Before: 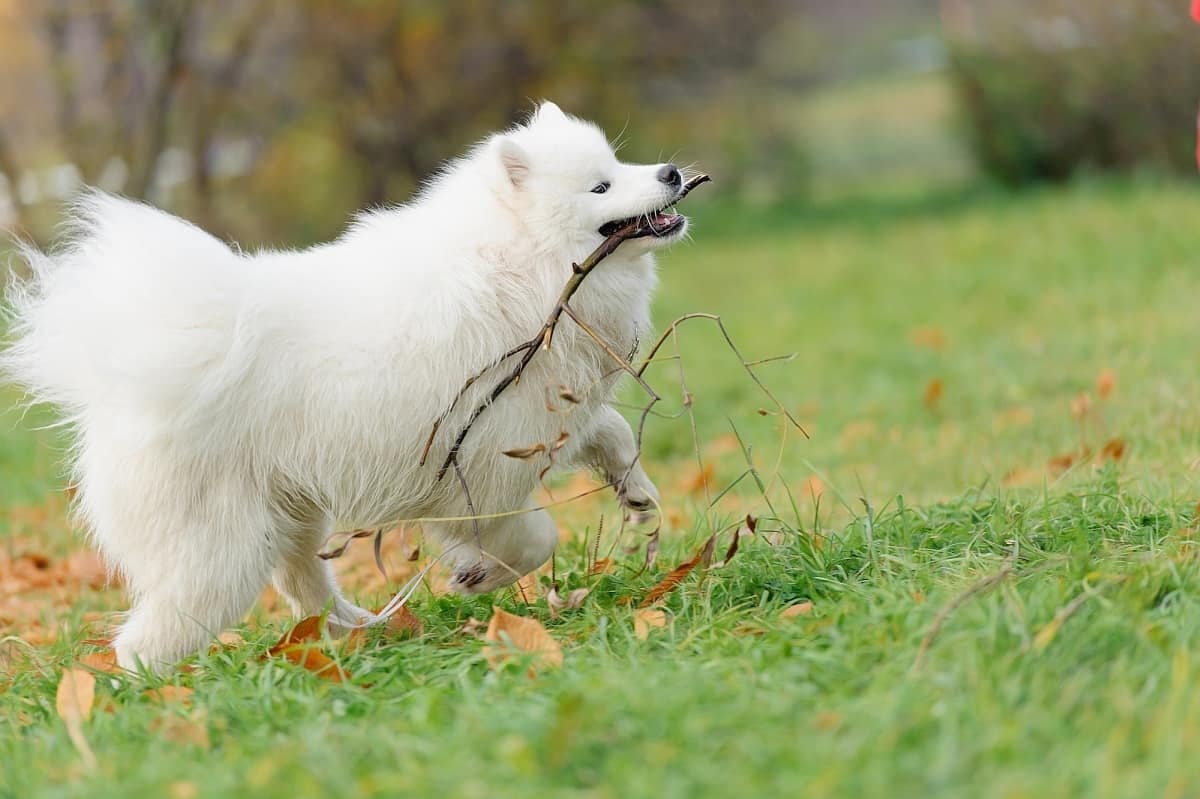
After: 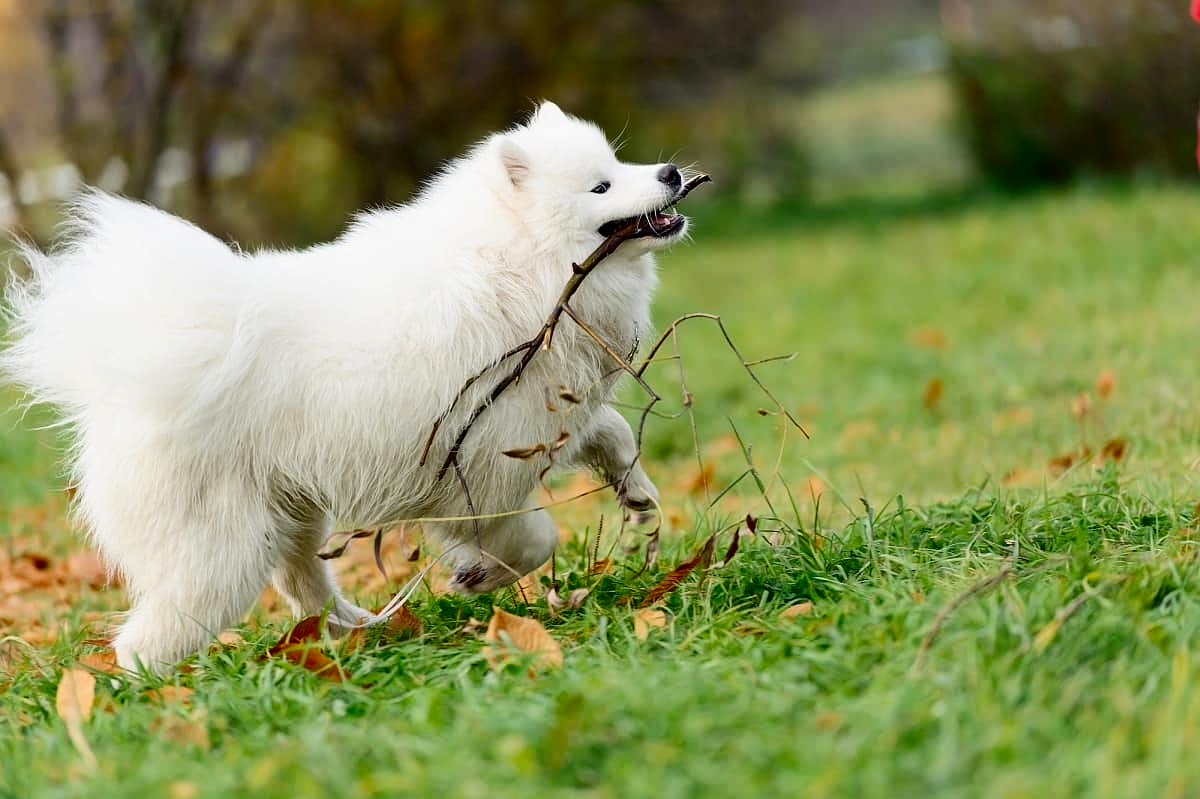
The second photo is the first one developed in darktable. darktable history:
contrast brightness saturation: contrast 0.244, brightness -0.241, saturation 0.15
